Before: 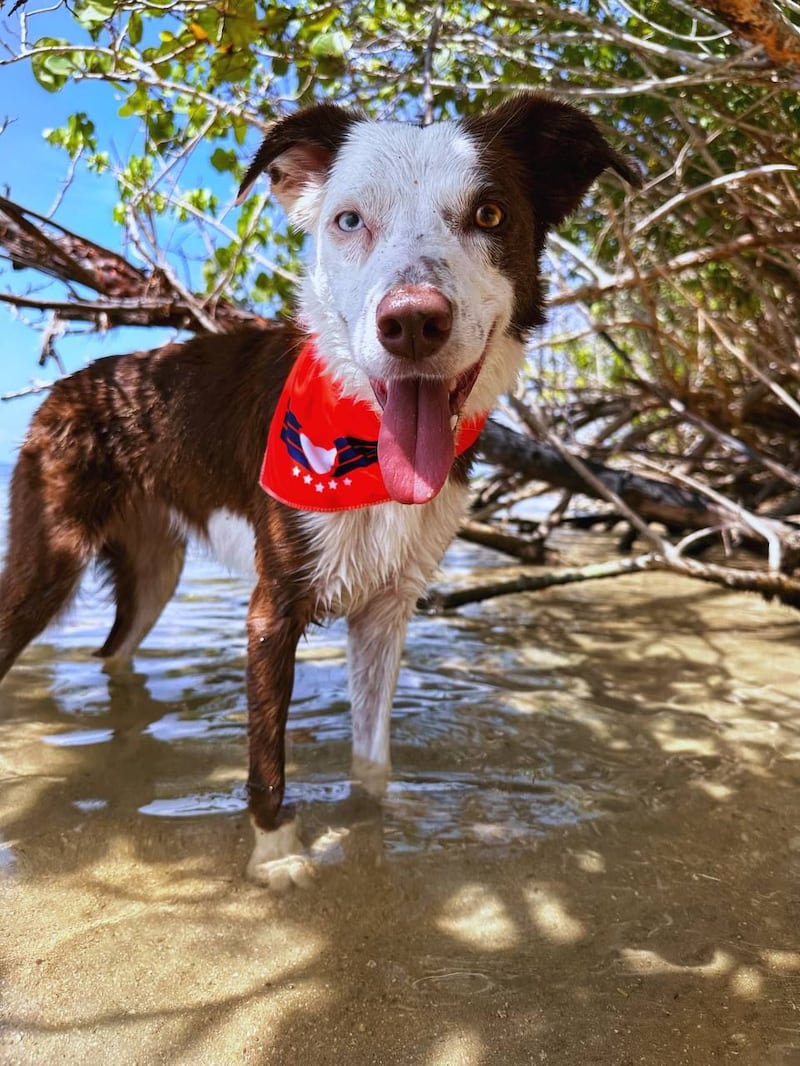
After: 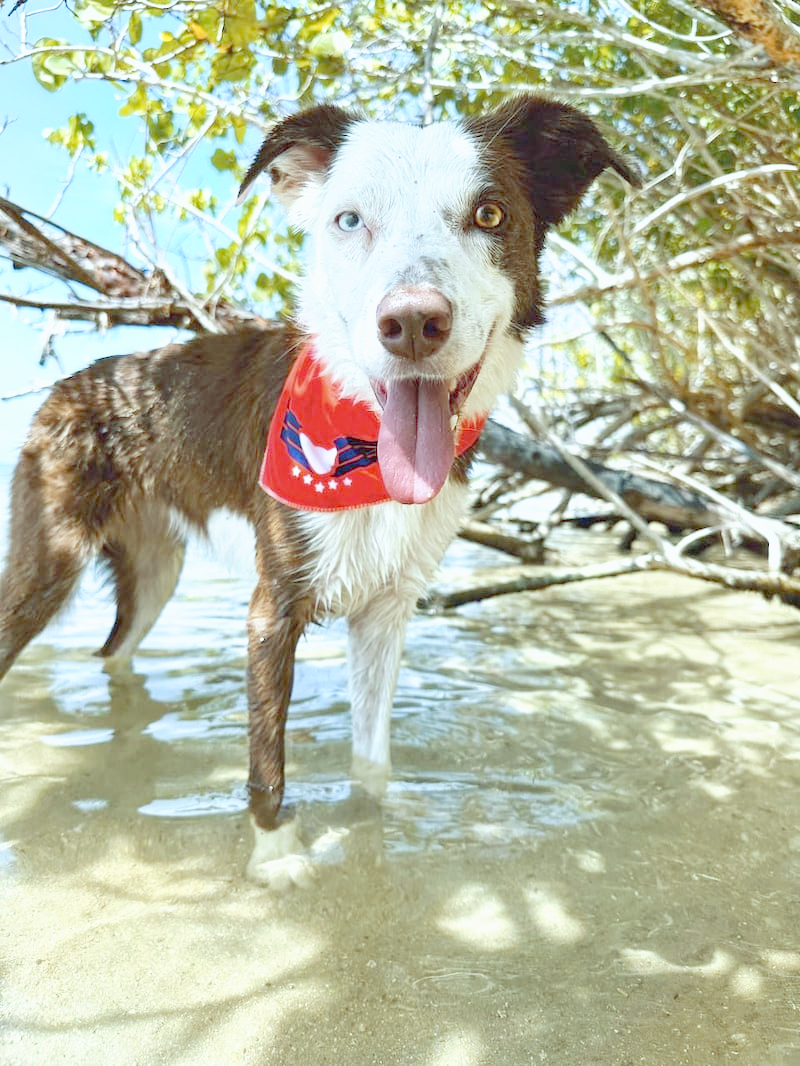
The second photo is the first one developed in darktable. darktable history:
tone curve: curves: ch0 [(0, 0) (0.003, 0.002) (0.011, 0.006) (0.025, 0.014) (0.044, 0.025) (0.069, 0.039) (0.1, 0.056) (0.136, 0.086) (0.177, 0.129) (0.224, 0.183) (0.277, 0.247) (0.335, 0.318) (0.399, 0.395) (0.468, 0.48) (0.543, 0.571) (0.623, 0.668) (0.709, 0.773) (0.801, 0.873) (0.898, 0.978) (1, 1)], preserve colors none
color look up table: target L [88.75, 79.49, 70.22, 64.58, 53.28, 37.92, 198, 92.24, 90.3, 80.45, 77.21, 80.08, 69.63, 69.17, 66.32, 67.28, 60.58, 52.38, 53.86, 50.77, 40.99, 32.59, 85.88, 80.53, 74.85, 56.36, 52.94, 53.18, 53.87, 48.37, 36.24, 28.39, 24.22, 25.65, 20.87, 17.65, 13.76, 11.87, 11.16, 81.63, 81.75, 81.31, 81.29, 81.2, 81.33, 71.95, 64.86, 53.53, 48.06], target a [-7.459, -8.62, -22.85, -46.88, -43.62, -16.36, 0, -0.001, -7.68, 2.492, 1.931, -3.613, 24.86, 14.49, 6.365, -8.334, 25.89, 36.74, 33.84, 33.68, 34.46, 10.05, -7.087, -7.662, -8.146, -0.905, 30.72, 17.56, -4.543, -7.211, 13.63, -1.63, 15.71, 23.69, -0.086, 1.487, 2.067, 2.075, 2.578, -8.616, -12.65, -9.633, -8.264, -10.99, -9.385, -32.11, -26.72, -18, -10.96], target b [-1.29, 0.169, 57.87, 32.63, 34.81, 22.01, 0.001, 0.005, -1.771, 73.17, 70.37, -0.786, 60.73, 64.09, 13.69, 1.127, 55.3, 27.68, -6.292, 17.38, 26.86, 12.93, -1.492, -1.145, 0.306, -27.13, -17.64, -34.06, -53.23, -1.349, -58.57, -4.961, -22.85, -58.74, -3.164, -5.308, -5.255, -3.384, -3.868, -1.503, -4.23, -3.173, -3.273, -2.686, -6.059, -1.133, -29.79, -31.89, -27.73], num patches 49
